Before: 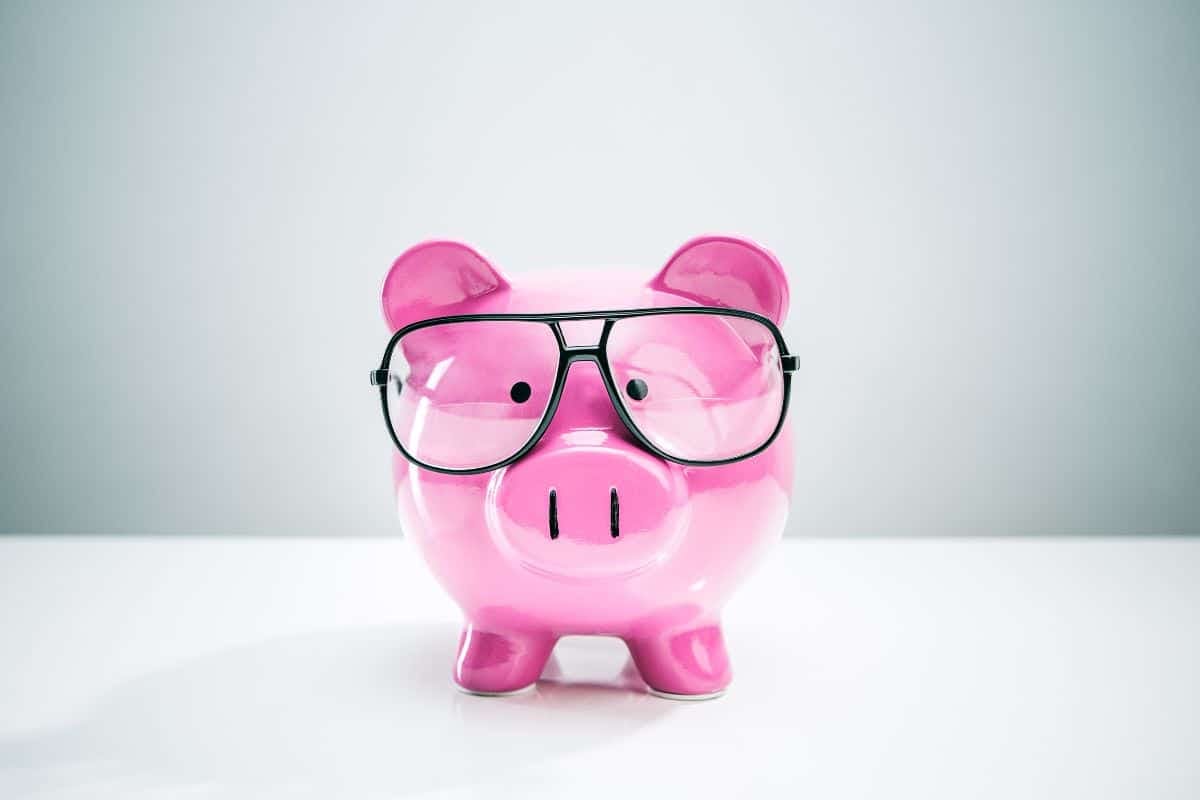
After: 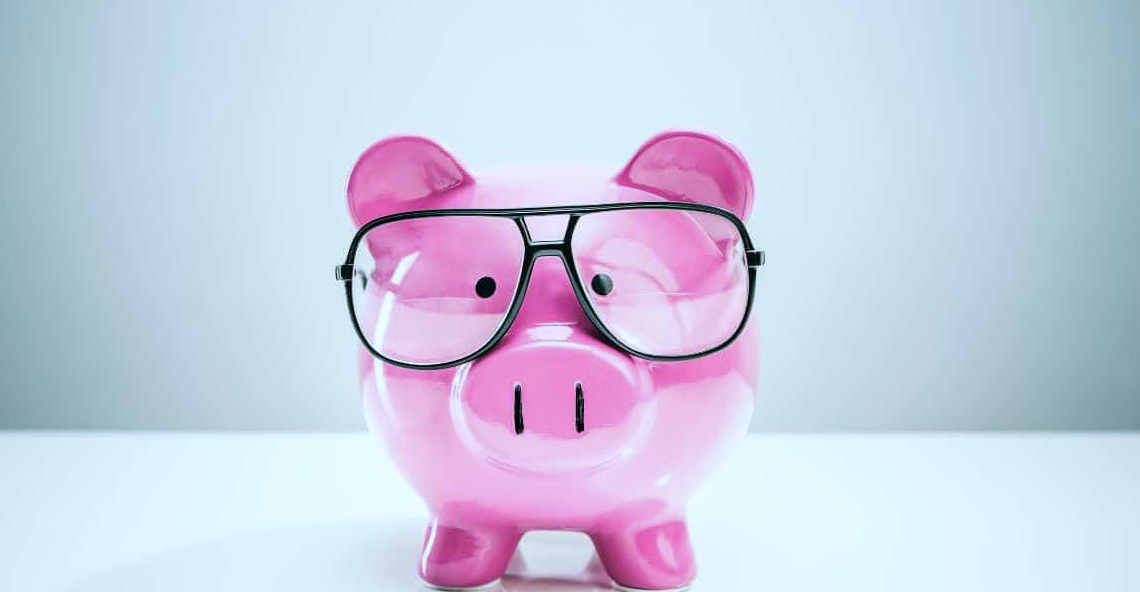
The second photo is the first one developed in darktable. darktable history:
white balance: red 0.925, blue 1.046
crop and rotate: left 2.991%, top 13.302%, right 1.981%, bottom 12.636%
